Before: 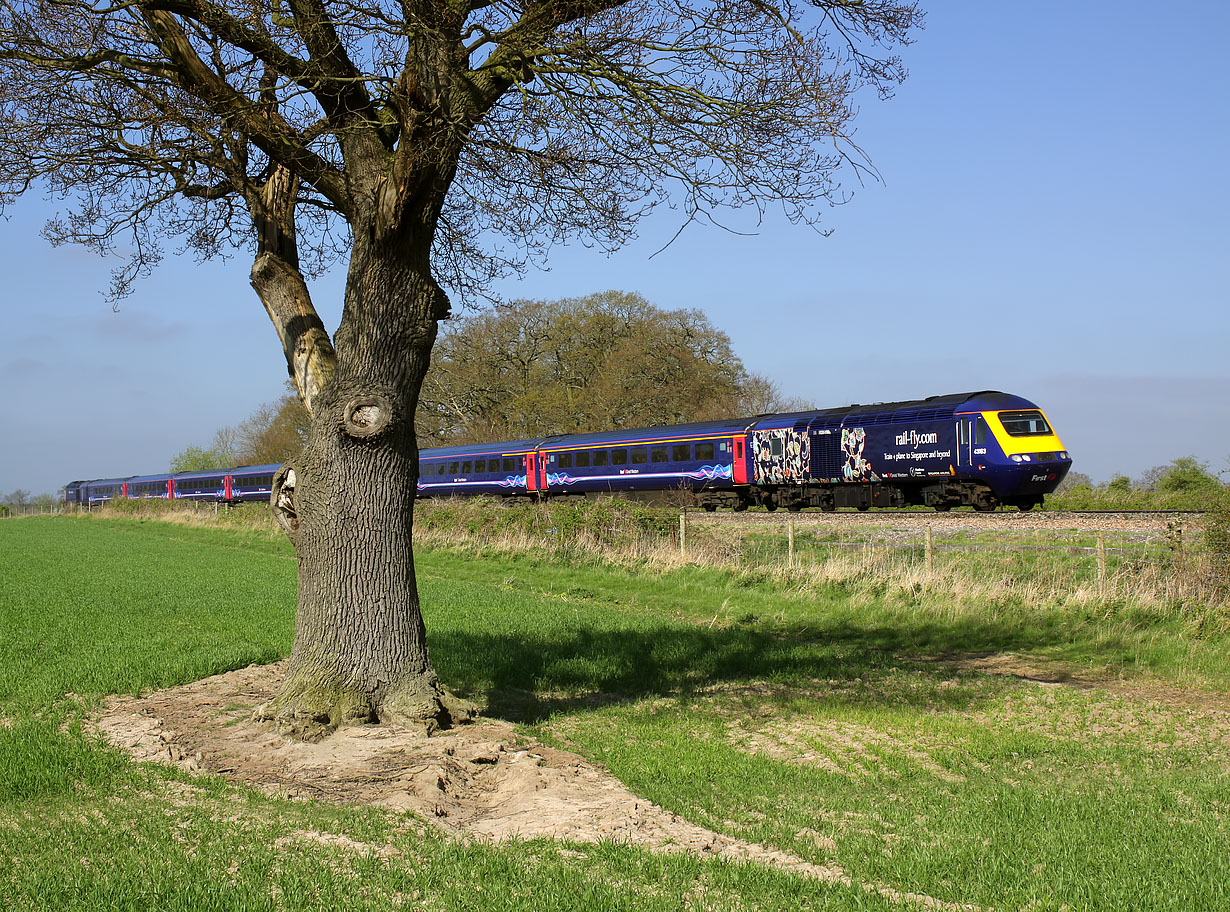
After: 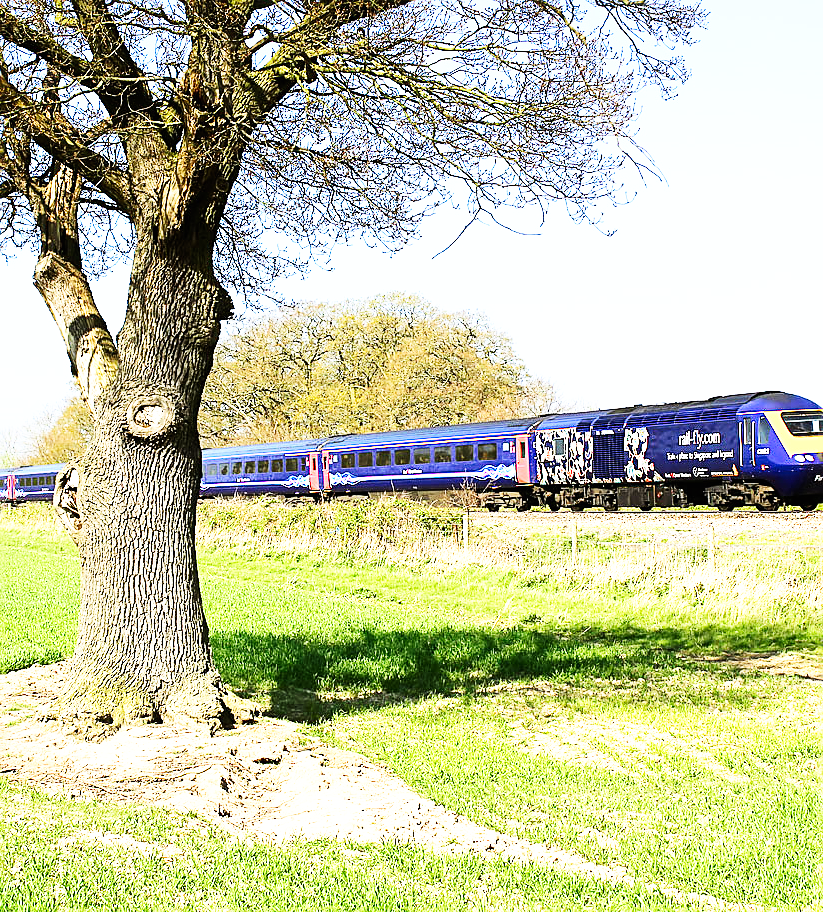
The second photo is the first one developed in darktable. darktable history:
exposure: exposure 0.998 EV, compensate highlight preservation false
crop and rotate: left 17.673%, right 15.41%
base curve: curves: ch0 [(0, 0) (0.007, 0.004) (0.027, 0.03) (0.046, 0.07) (0.207, 0.54) (0.442, 0.872) (0.673, 0.972) (1, 1)], preserve colors none
sharpen: on, module defaults
contrast brightness saturation: contrast 0.148, brightness 0.054
